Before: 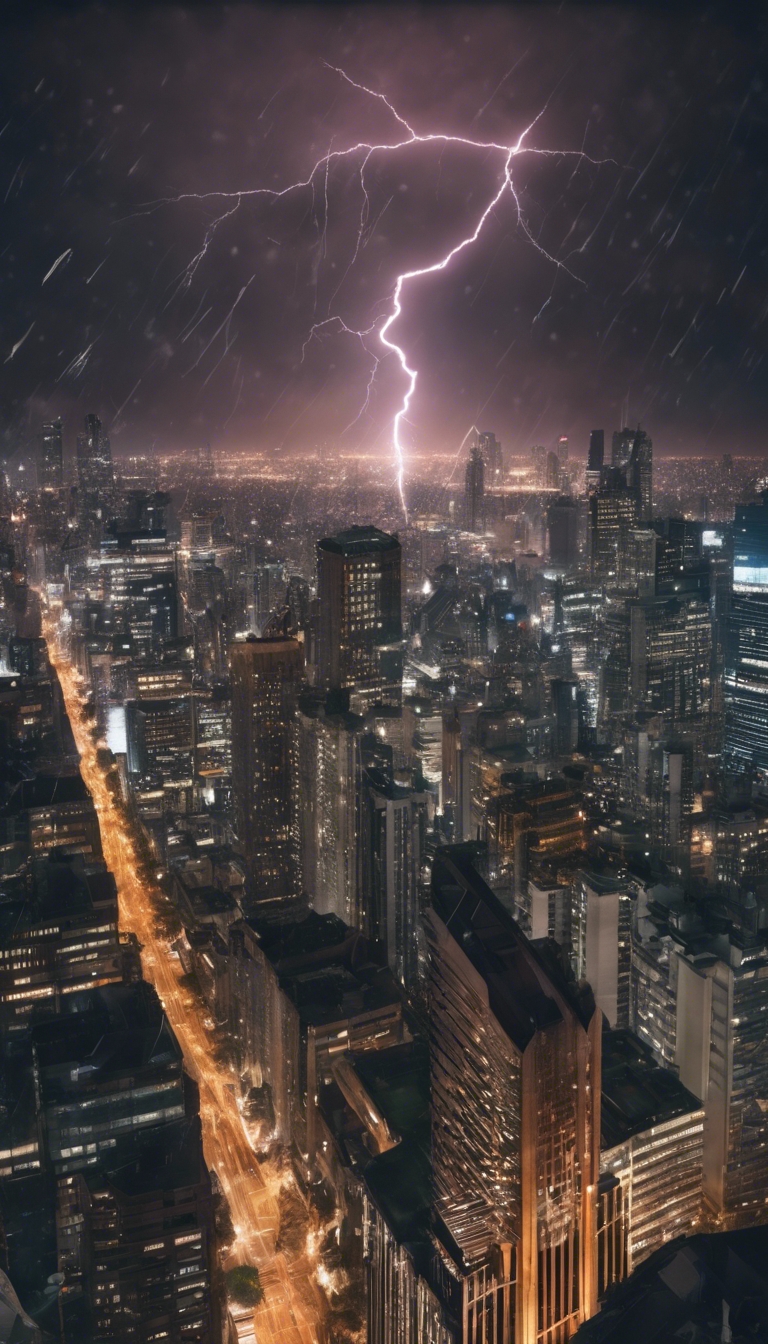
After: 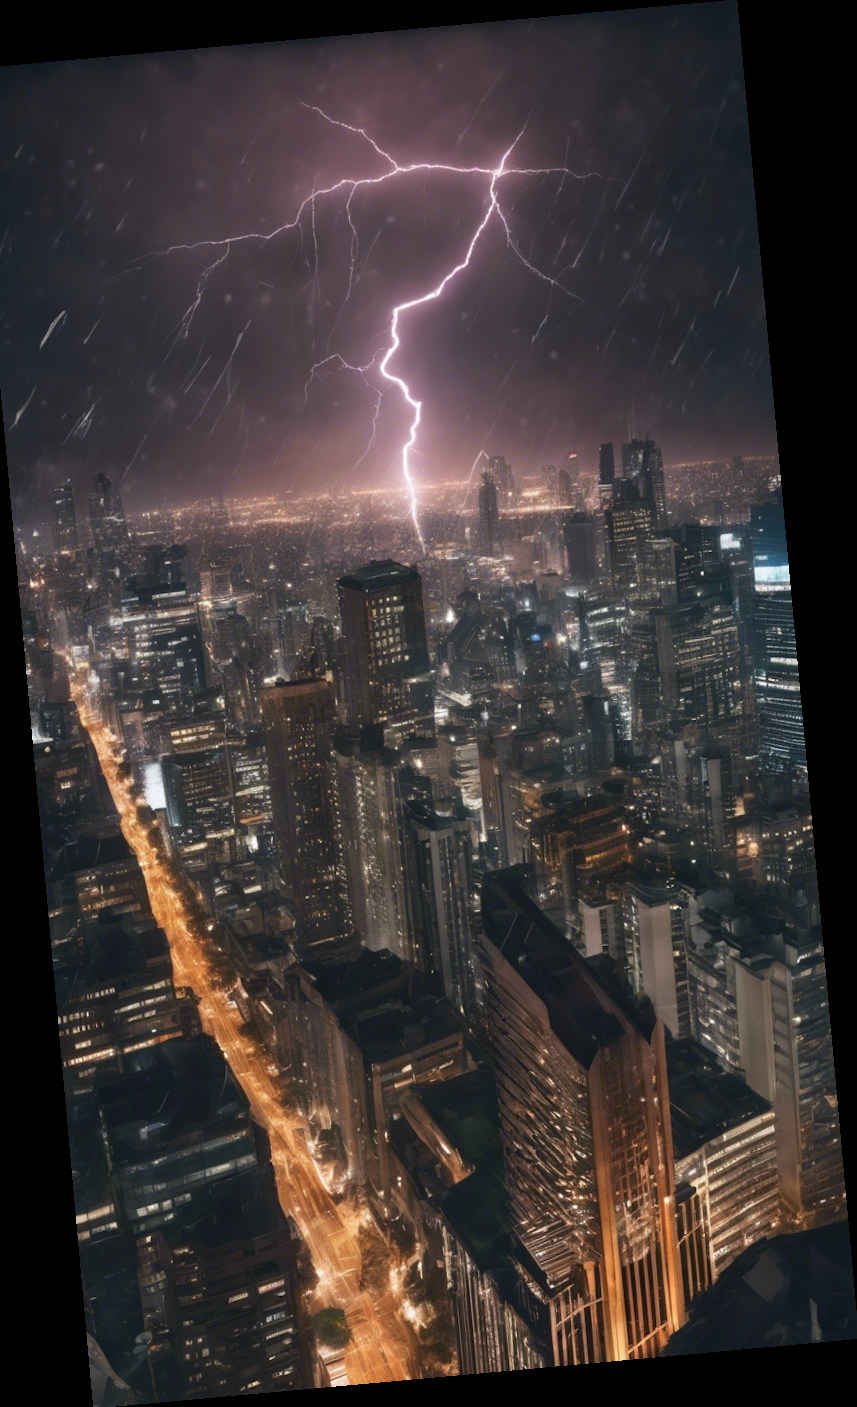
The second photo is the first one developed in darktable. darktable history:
crop and rotate: left 3.238%
rotate and perspective: rotation -5.2°, automatic cropping off
